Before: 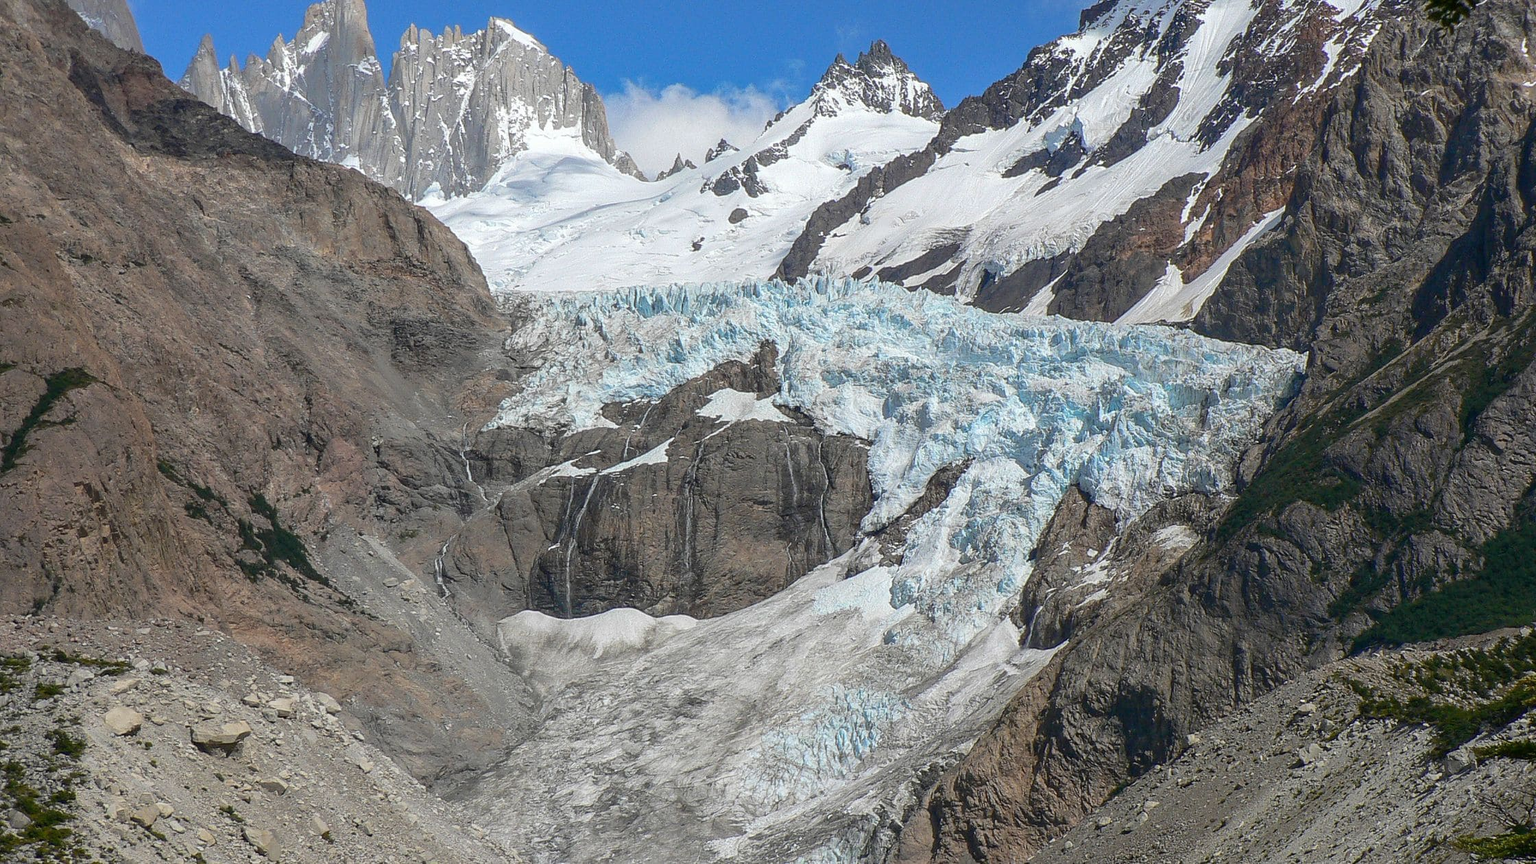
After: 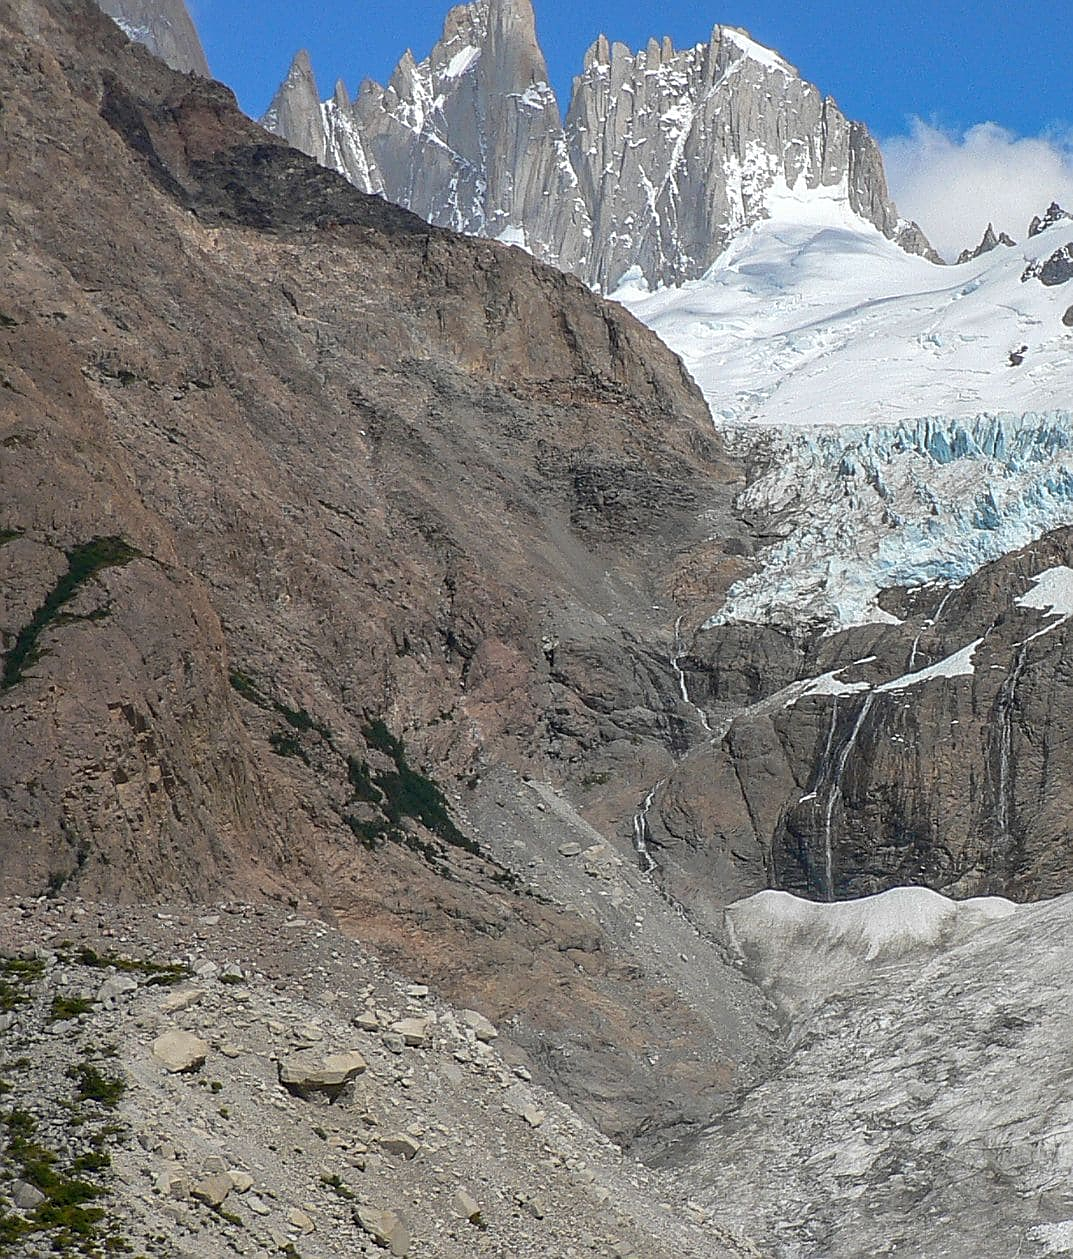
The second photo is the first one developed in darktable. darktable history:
crop and rotate: left 0.009%, top 0%, right 52.078%
sharpen: on, module defaults
